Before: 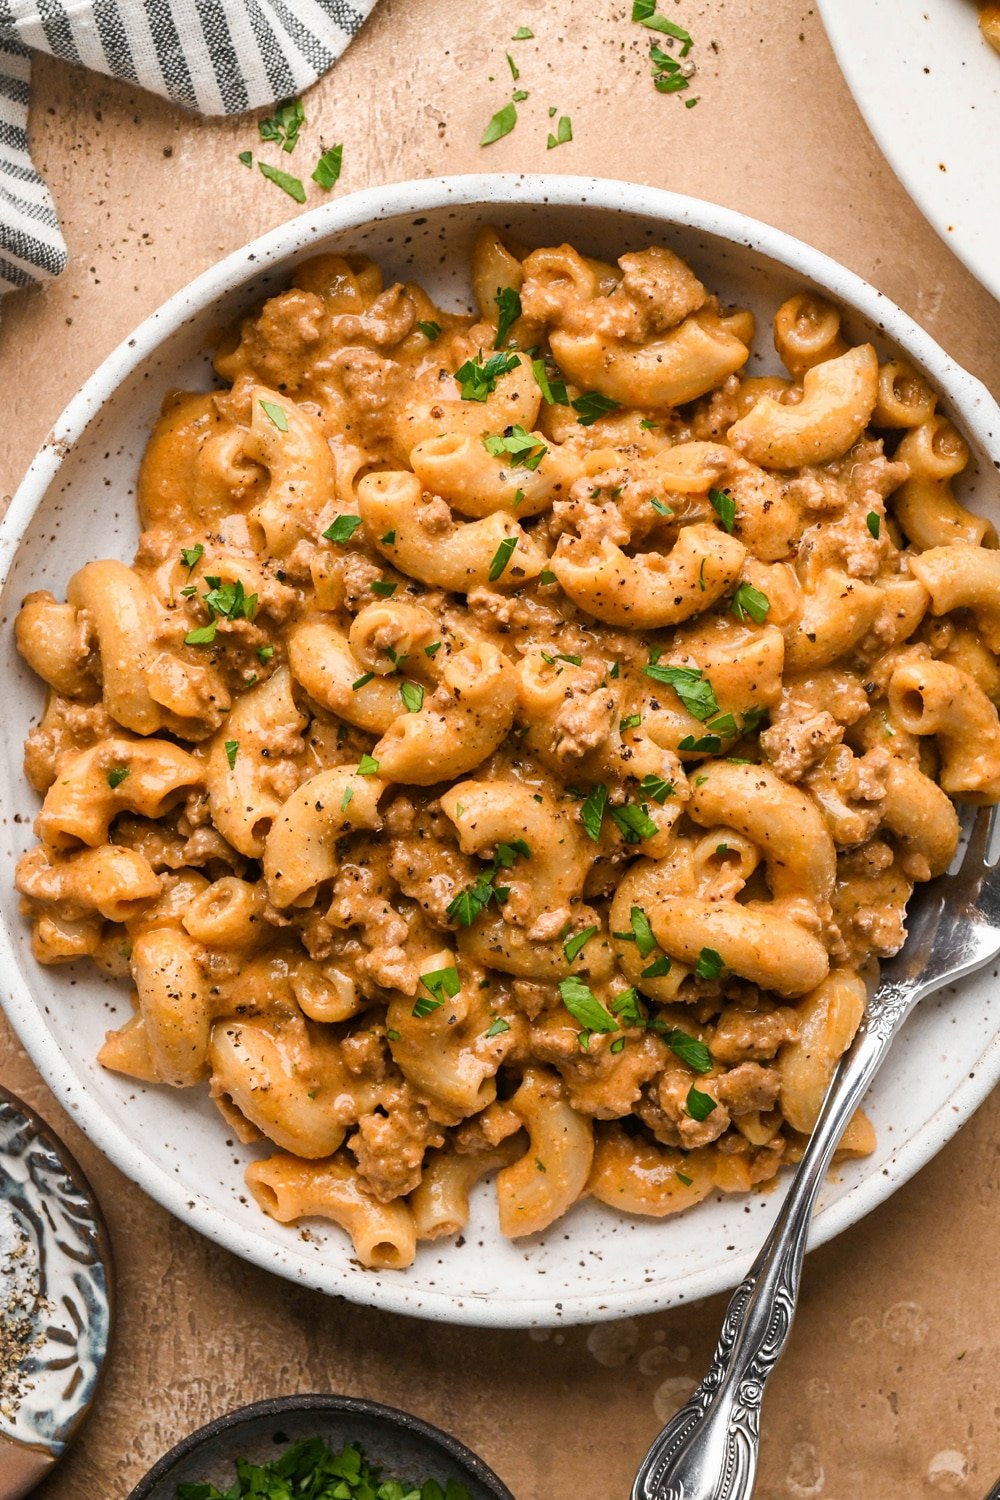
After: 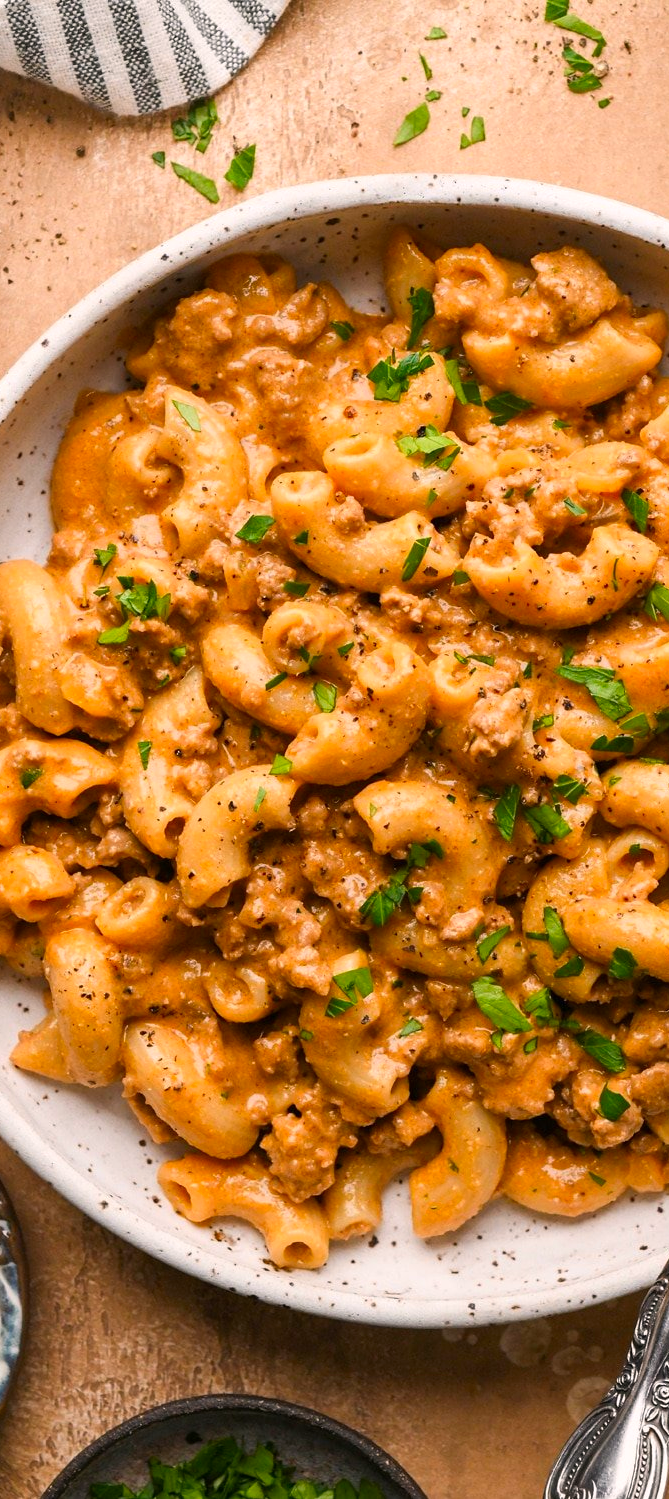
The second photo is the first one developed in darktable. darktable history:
crop and rotate: left 8.735%, right 24.341%
color correction: highlights a* 3.51, highlights b* 2.02, saturation 1.22
